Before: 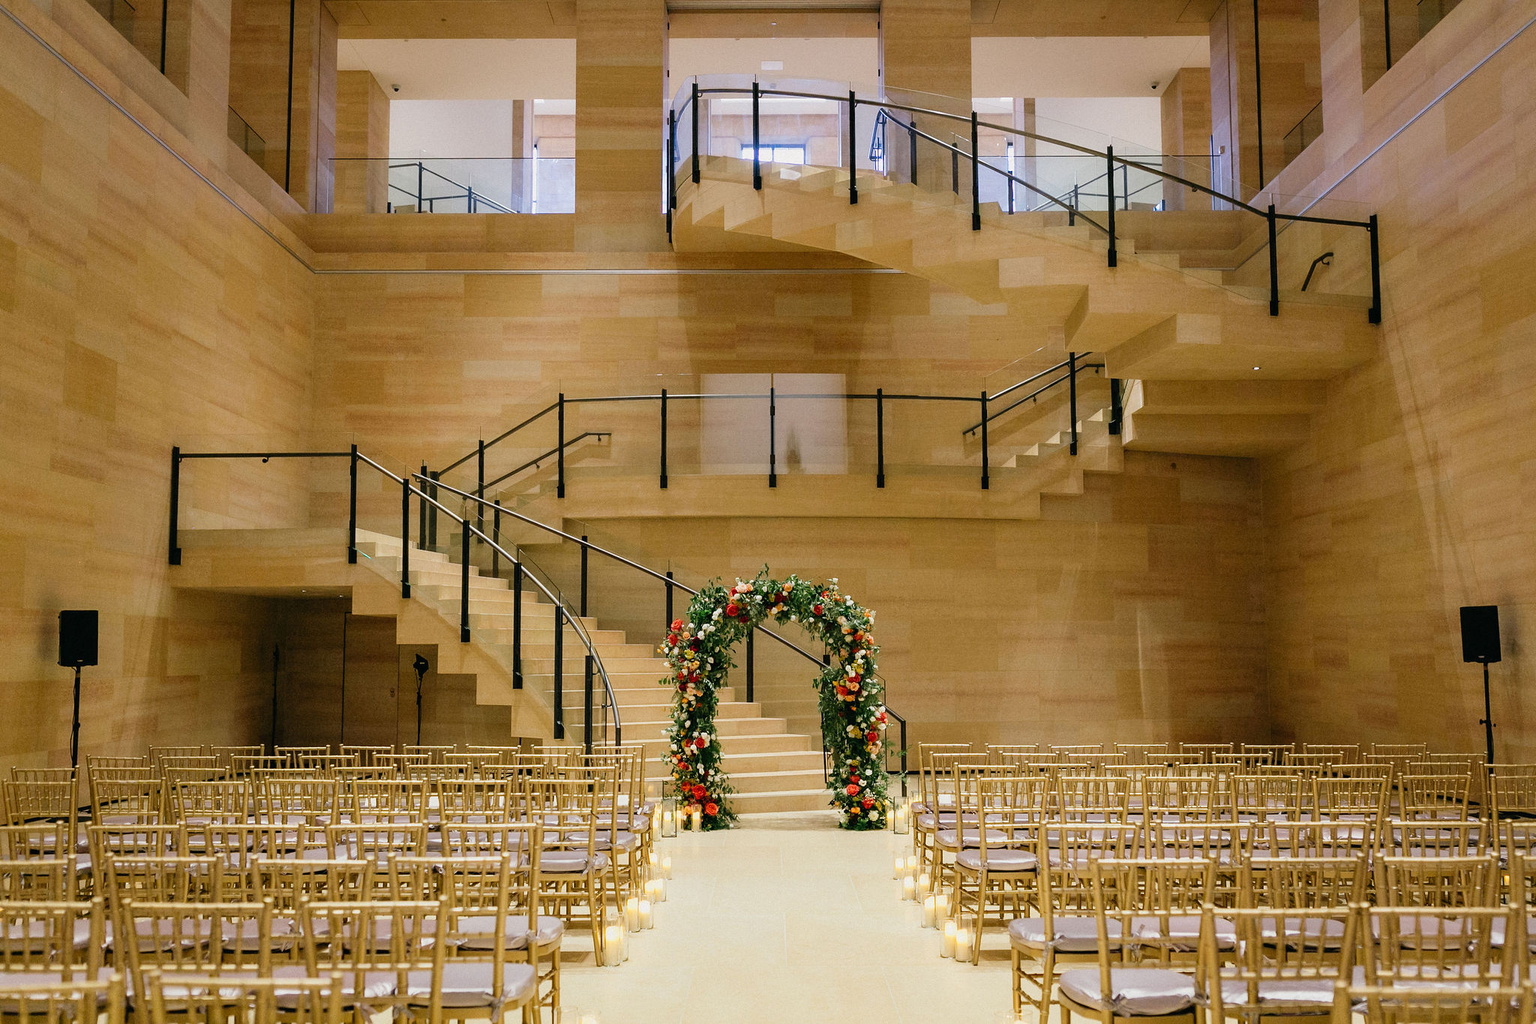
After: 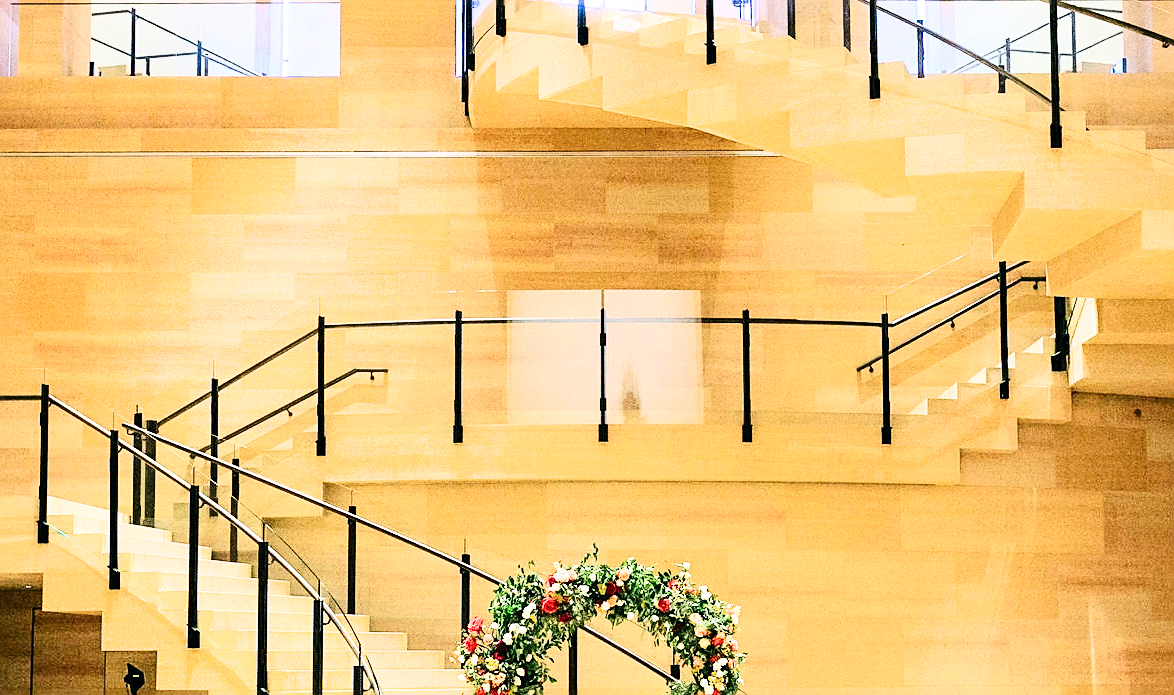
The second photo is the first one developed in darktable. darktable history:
filmic rgb: black relative exposure -7.65 EV, white relative exposure 4.56 EV, threshold 5.96 EV, hardness 3.61, contrast 0.985, color science v6 (2022), enable highlight reconstruction true
crop: left 20.893%, top 15.253%, right 21.775%, bottom 33.822%
sharpen: on, module defaults
exposure: black level correction 0, exposure 1.99 EV, compensate exposure bias true, compensate highlight preservation false
contrast brightness saturation: contrast 0.292
